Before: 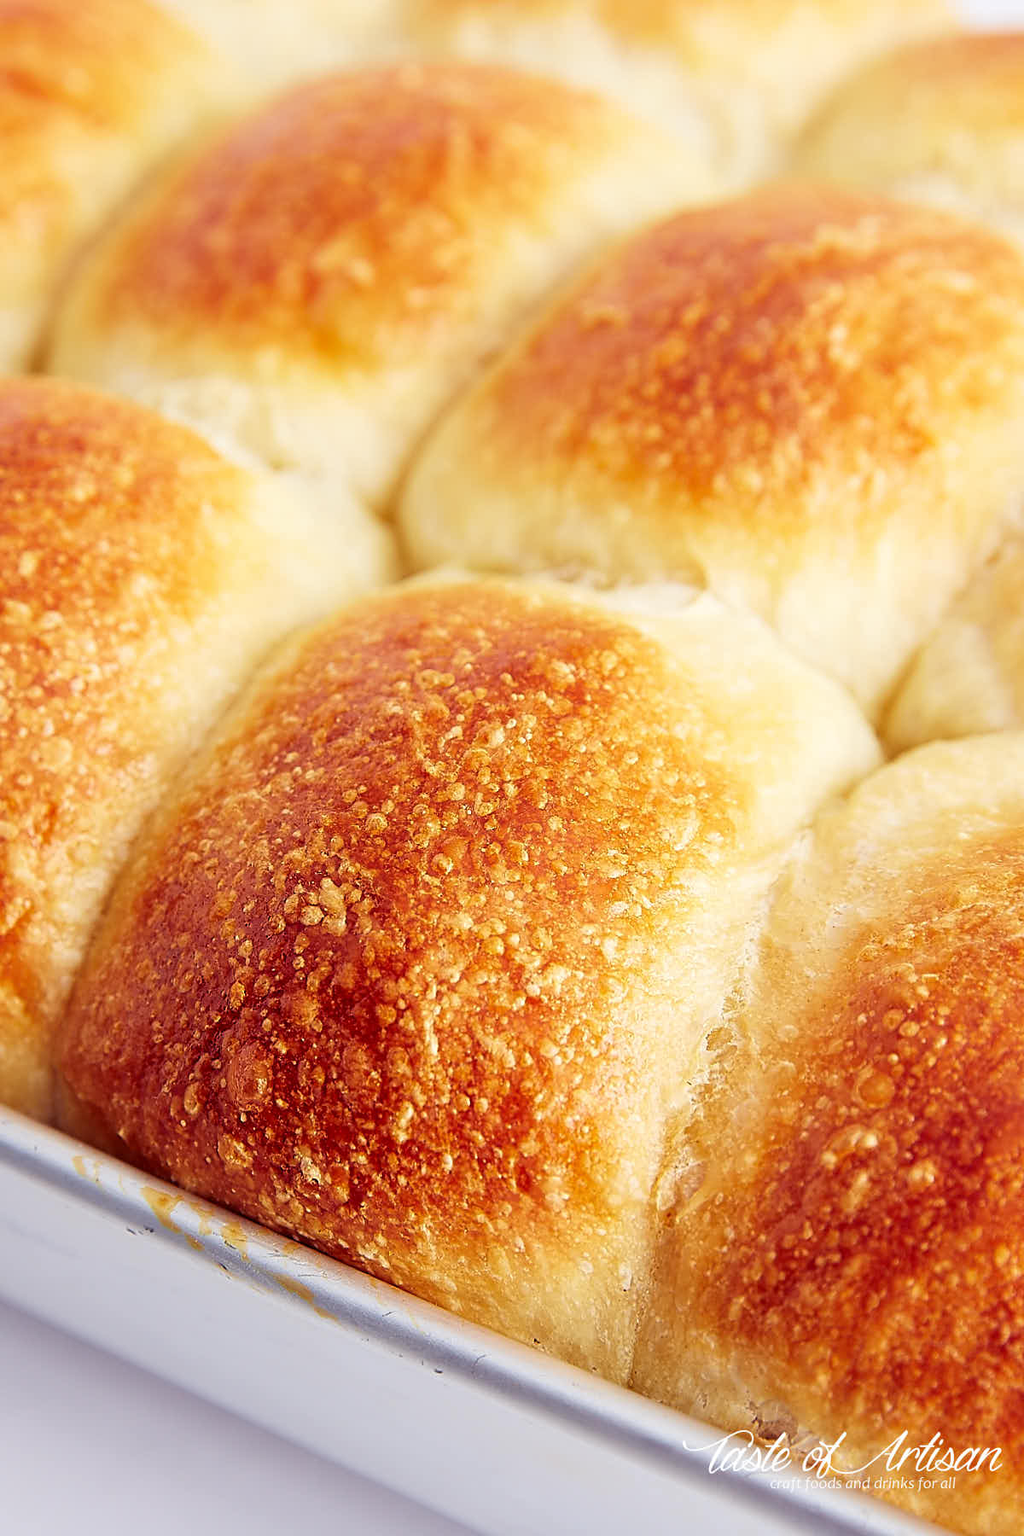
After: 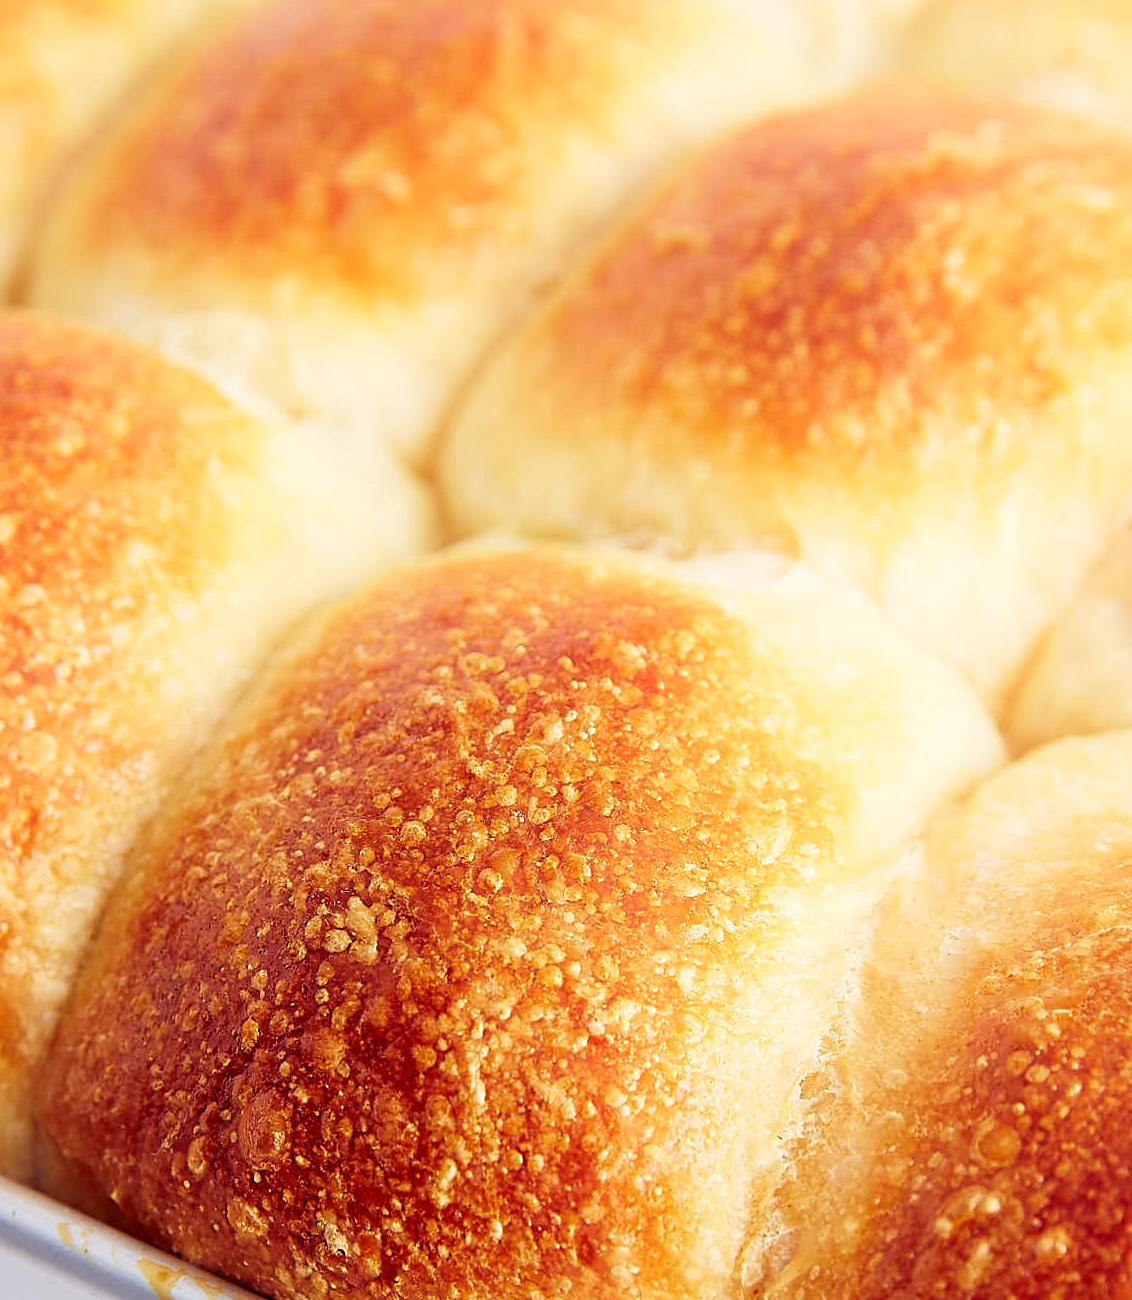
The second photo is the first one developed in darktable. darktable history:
crop: left 2.403%, top 7.359%, right 3.247%, bottom 20.366%
shadows and highlights: shadows -23.05, highlights 44.59, soften with gaussian
